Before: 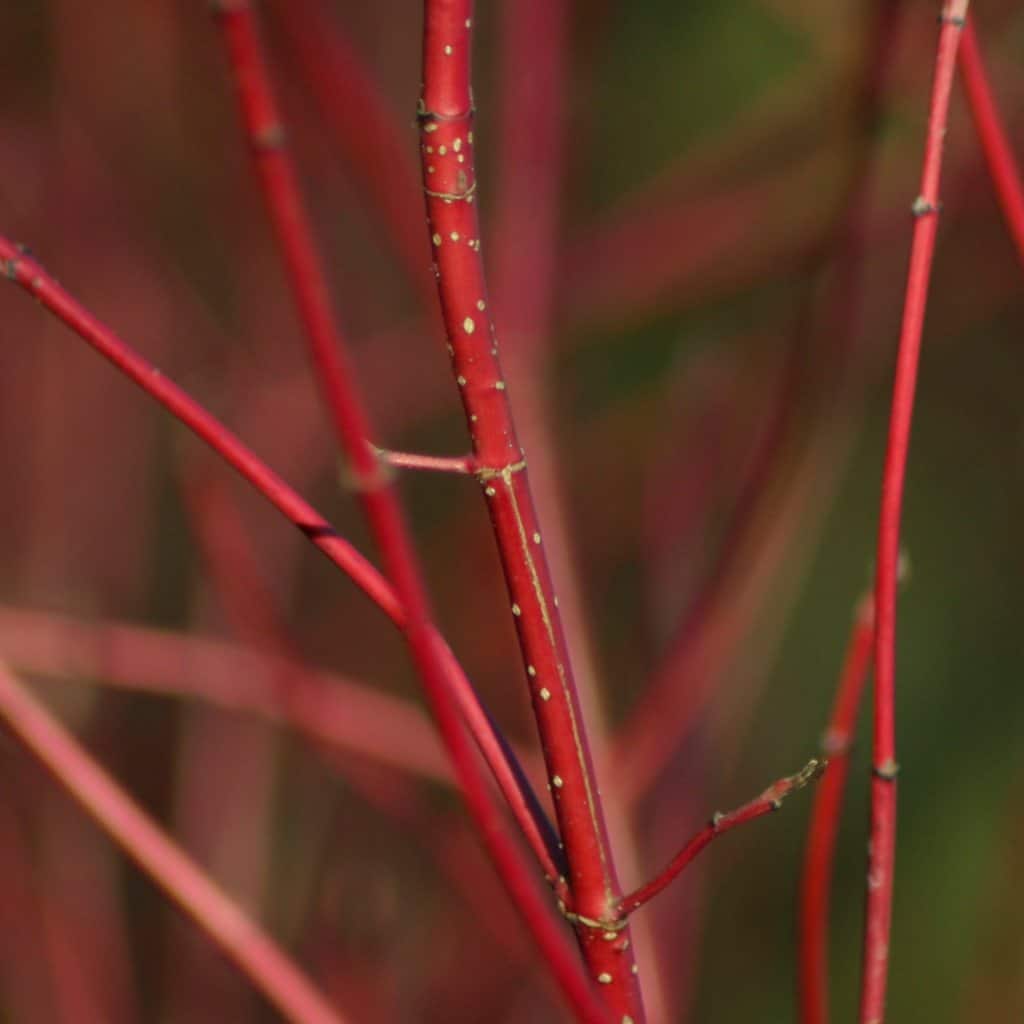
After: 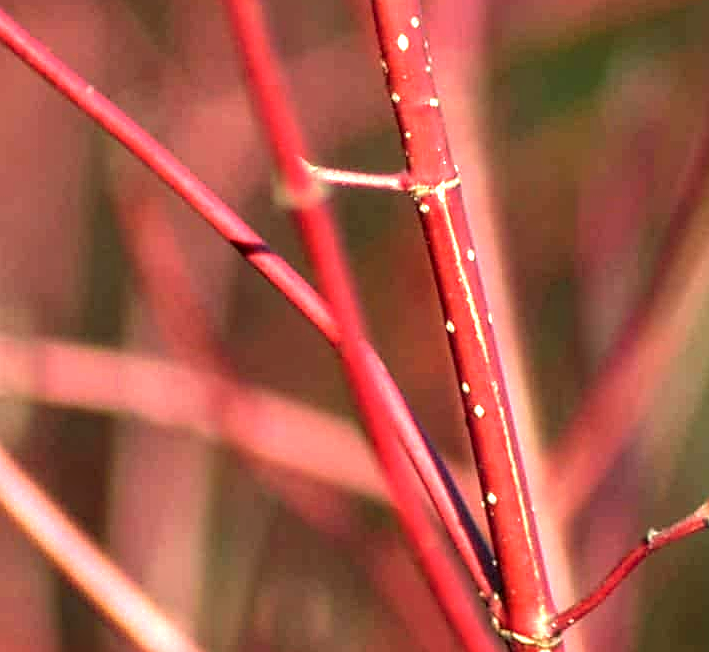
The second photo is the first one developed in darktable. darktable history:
exposure: black level correction 0, exposure 1.5 EV, compensate exposure bias true, compensate highlight preservation false
local contrast: detail 160%
crop: left 6.488%, top 27.668%, right 24.183%, bottom 8.656%
sharpen: on, module defaults
